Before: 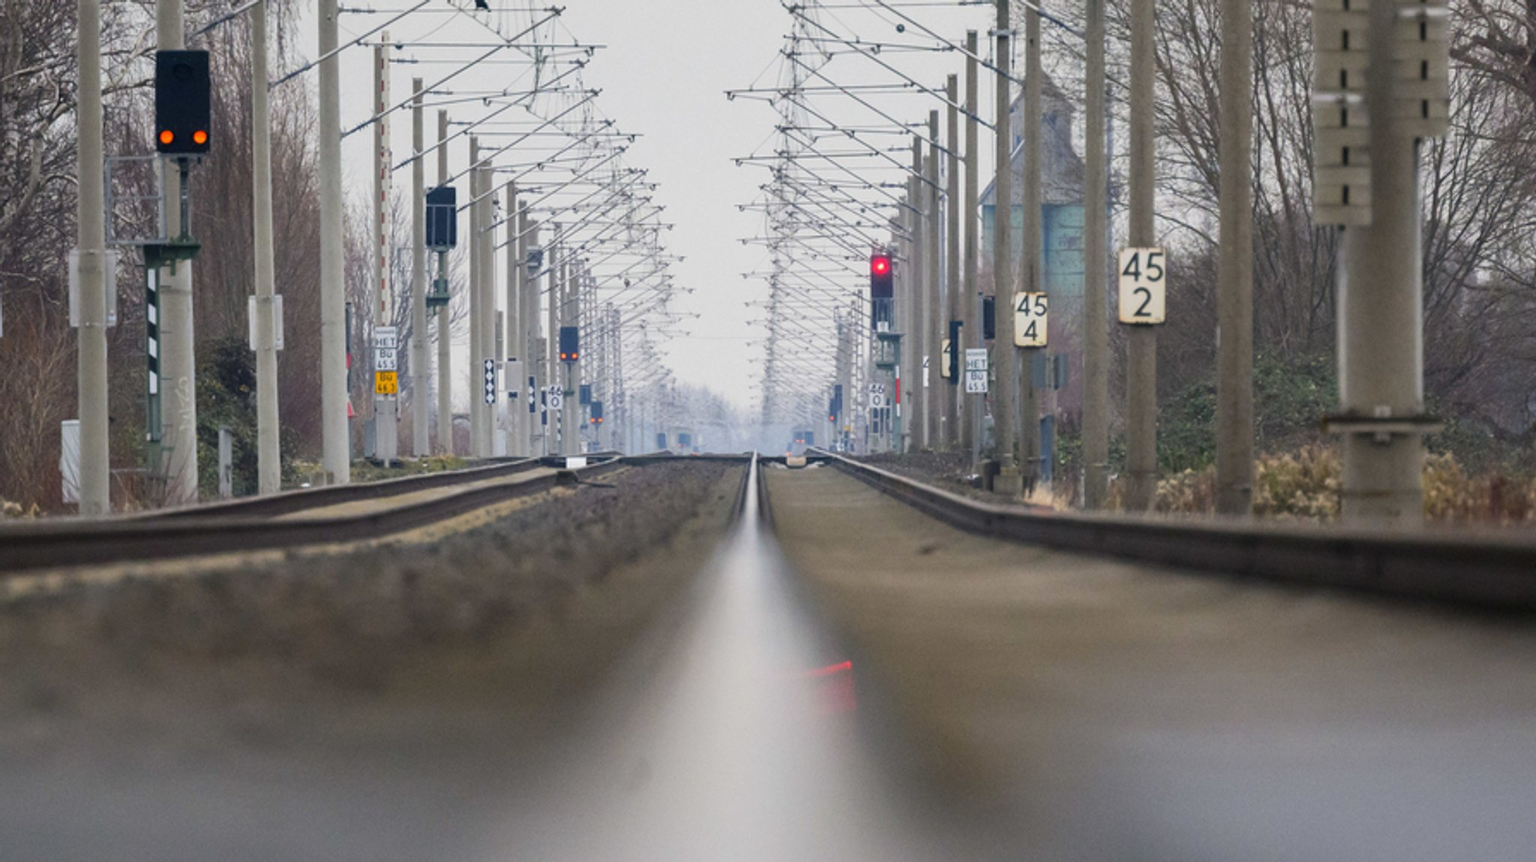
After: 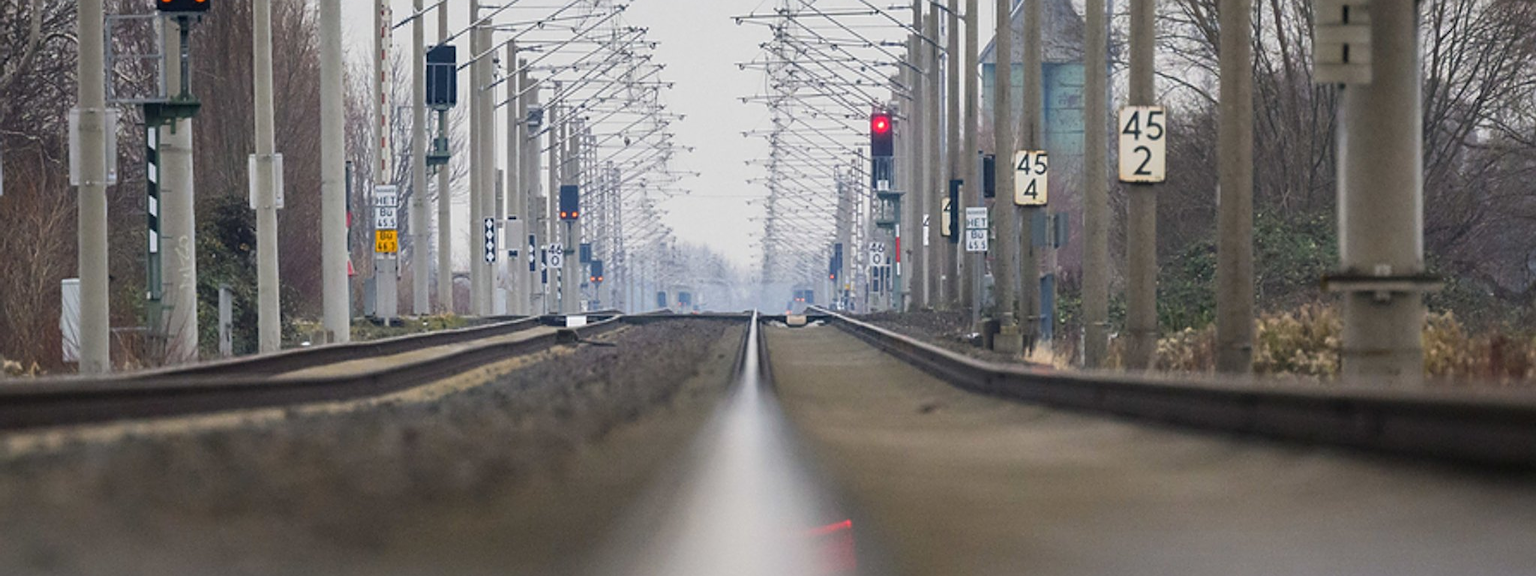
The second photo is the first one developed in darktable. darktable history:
crop: top 16.465%, bottom 16.742%
sharpen: on, module defaults
